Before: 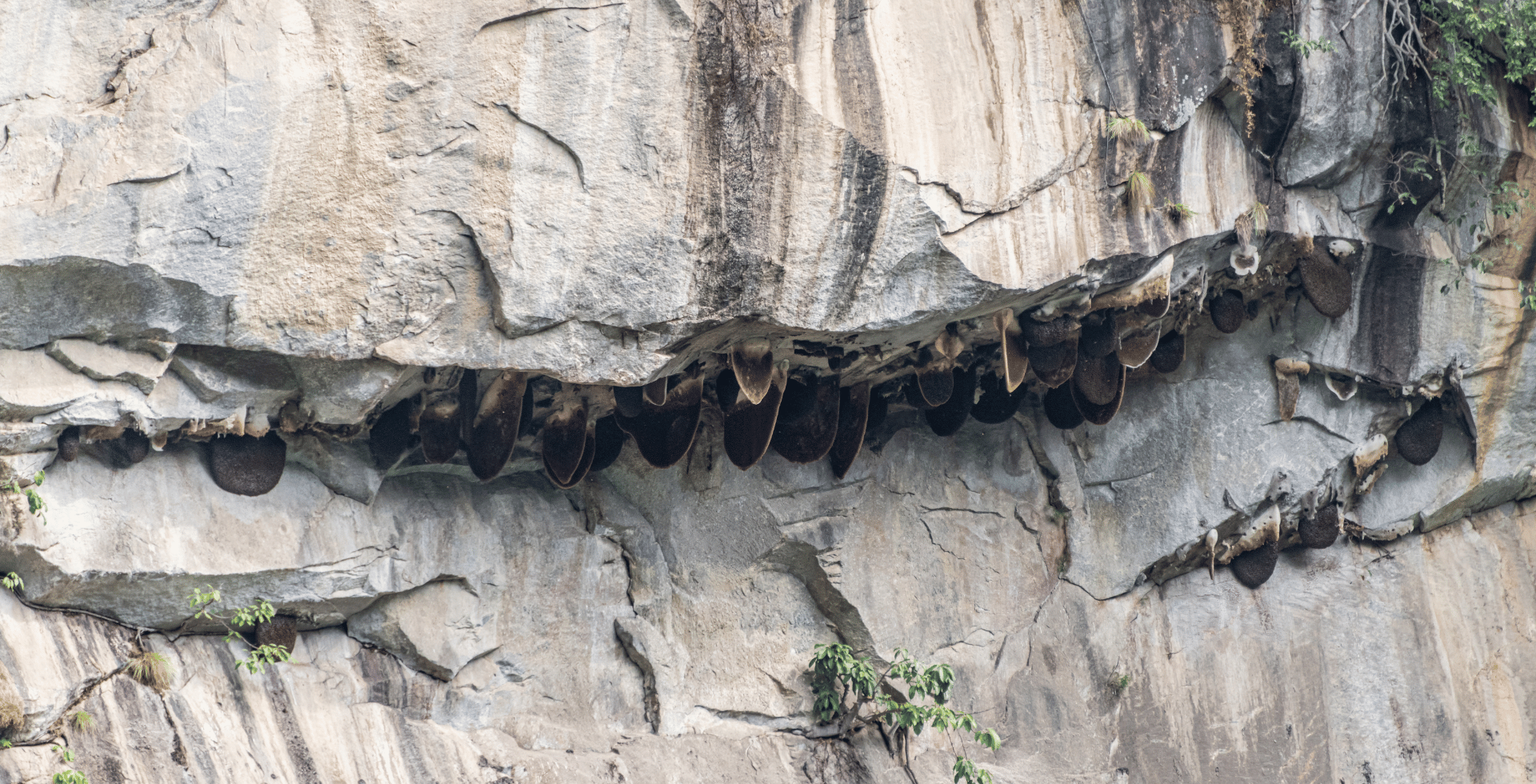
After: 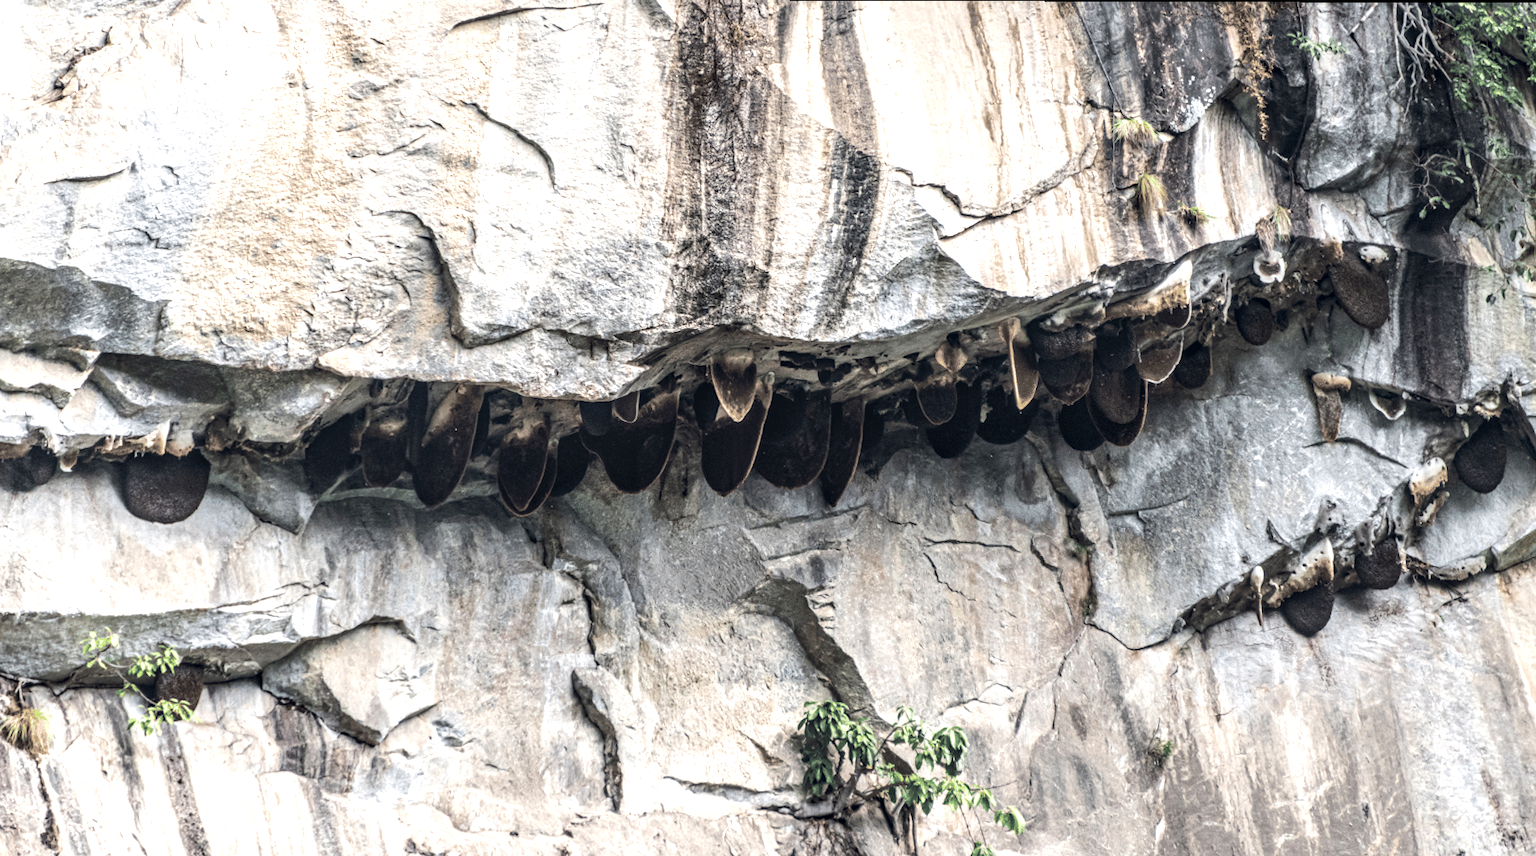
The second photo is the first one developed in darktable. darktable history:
rotate and perspective: rotation 0.215°, lens shift (vertical) -0.139, crop left 0.069, crop right 0.939, crop top 0.002, crop bottom 0.996
crop and rotate: left 2.536%, right 1.107%, bottom 2.246%
tone equalizer: -8 EV -0.75 EV, -7 EV -0.7 EV, -6 EV -0.6 EV, -5 EV -0.4 EV, -3 EV 0.4 EV, -2 EV 0.6 EV, -1 EV 0.7 EV, +0 EV 0.75 EV, edges refinement/feathering 500, mask exposure compensation -1.57 EV, preserve details no
local contrast: on, module defaults
